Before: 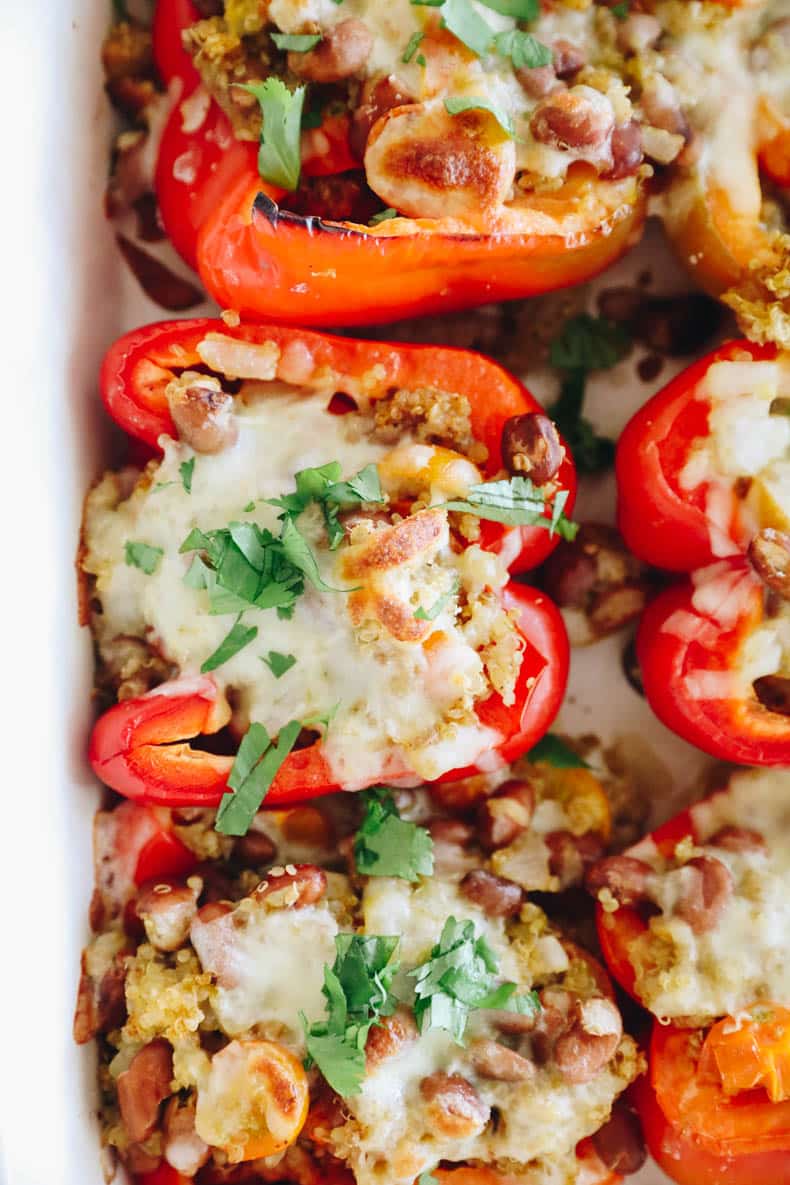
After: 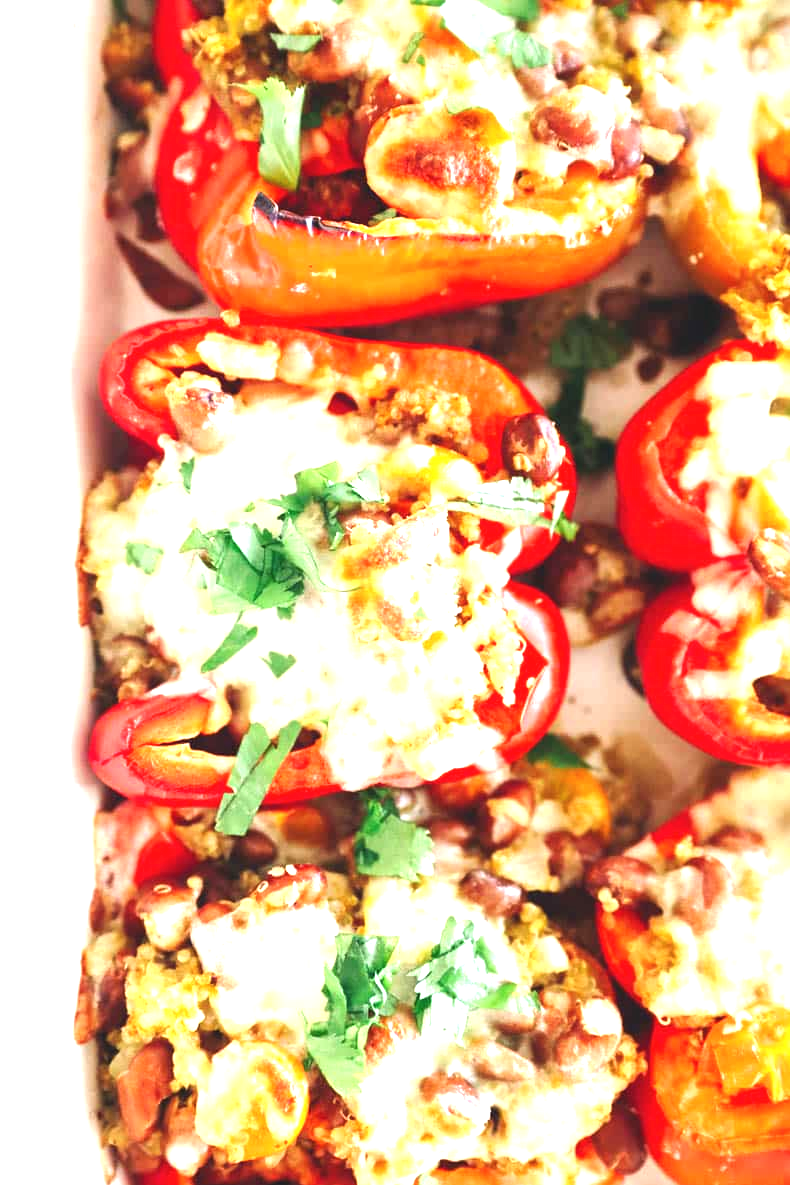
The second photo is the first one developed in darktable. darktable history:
exposure: black level correction -0.002, exposure 1.341 EV, compensate highlight preservation false
